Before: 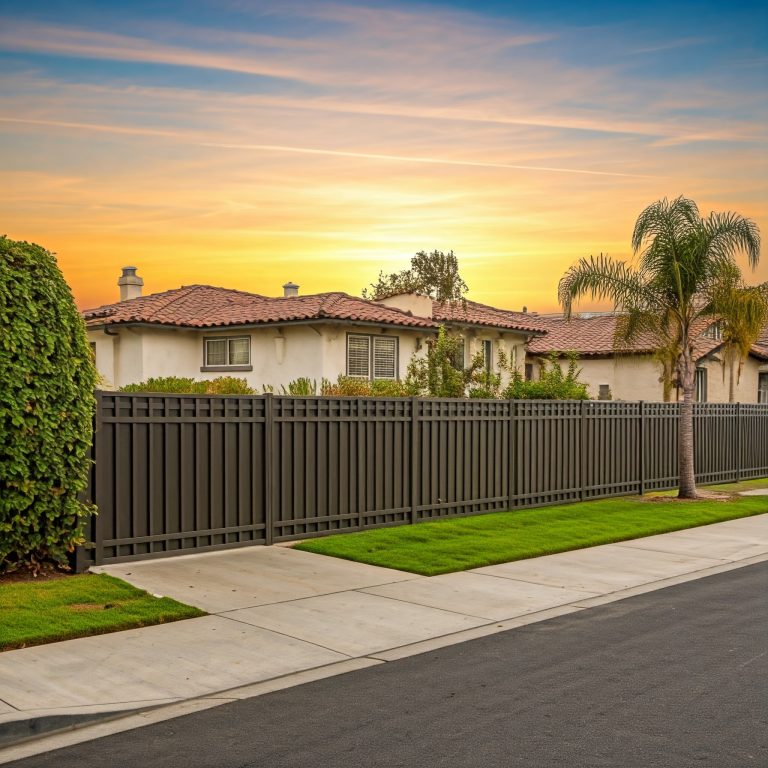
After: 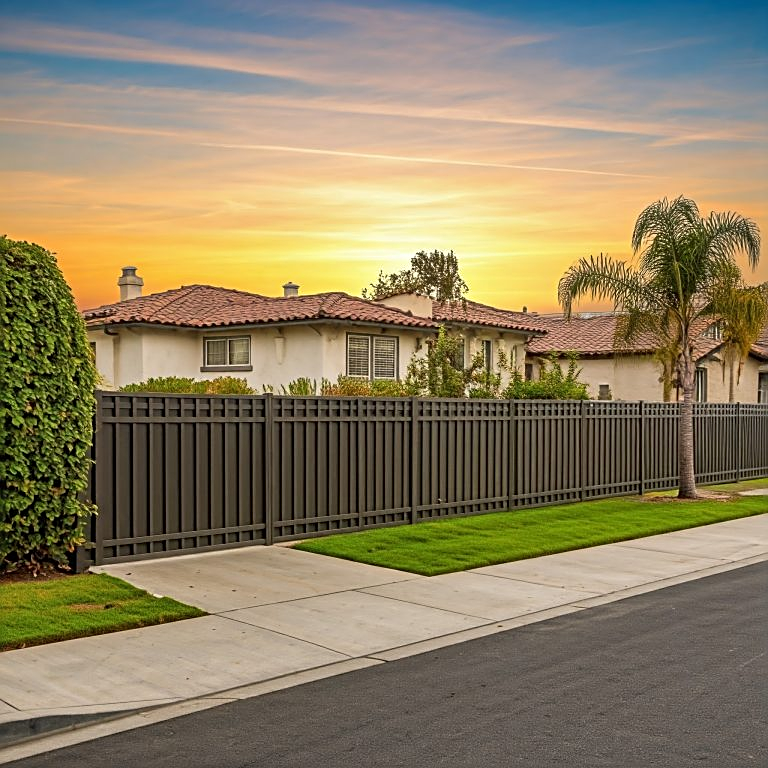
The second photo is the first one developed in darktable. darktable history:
sharpen: on, module defaults
shadows and highlights: low approximation 0.01, soften with gaussian
